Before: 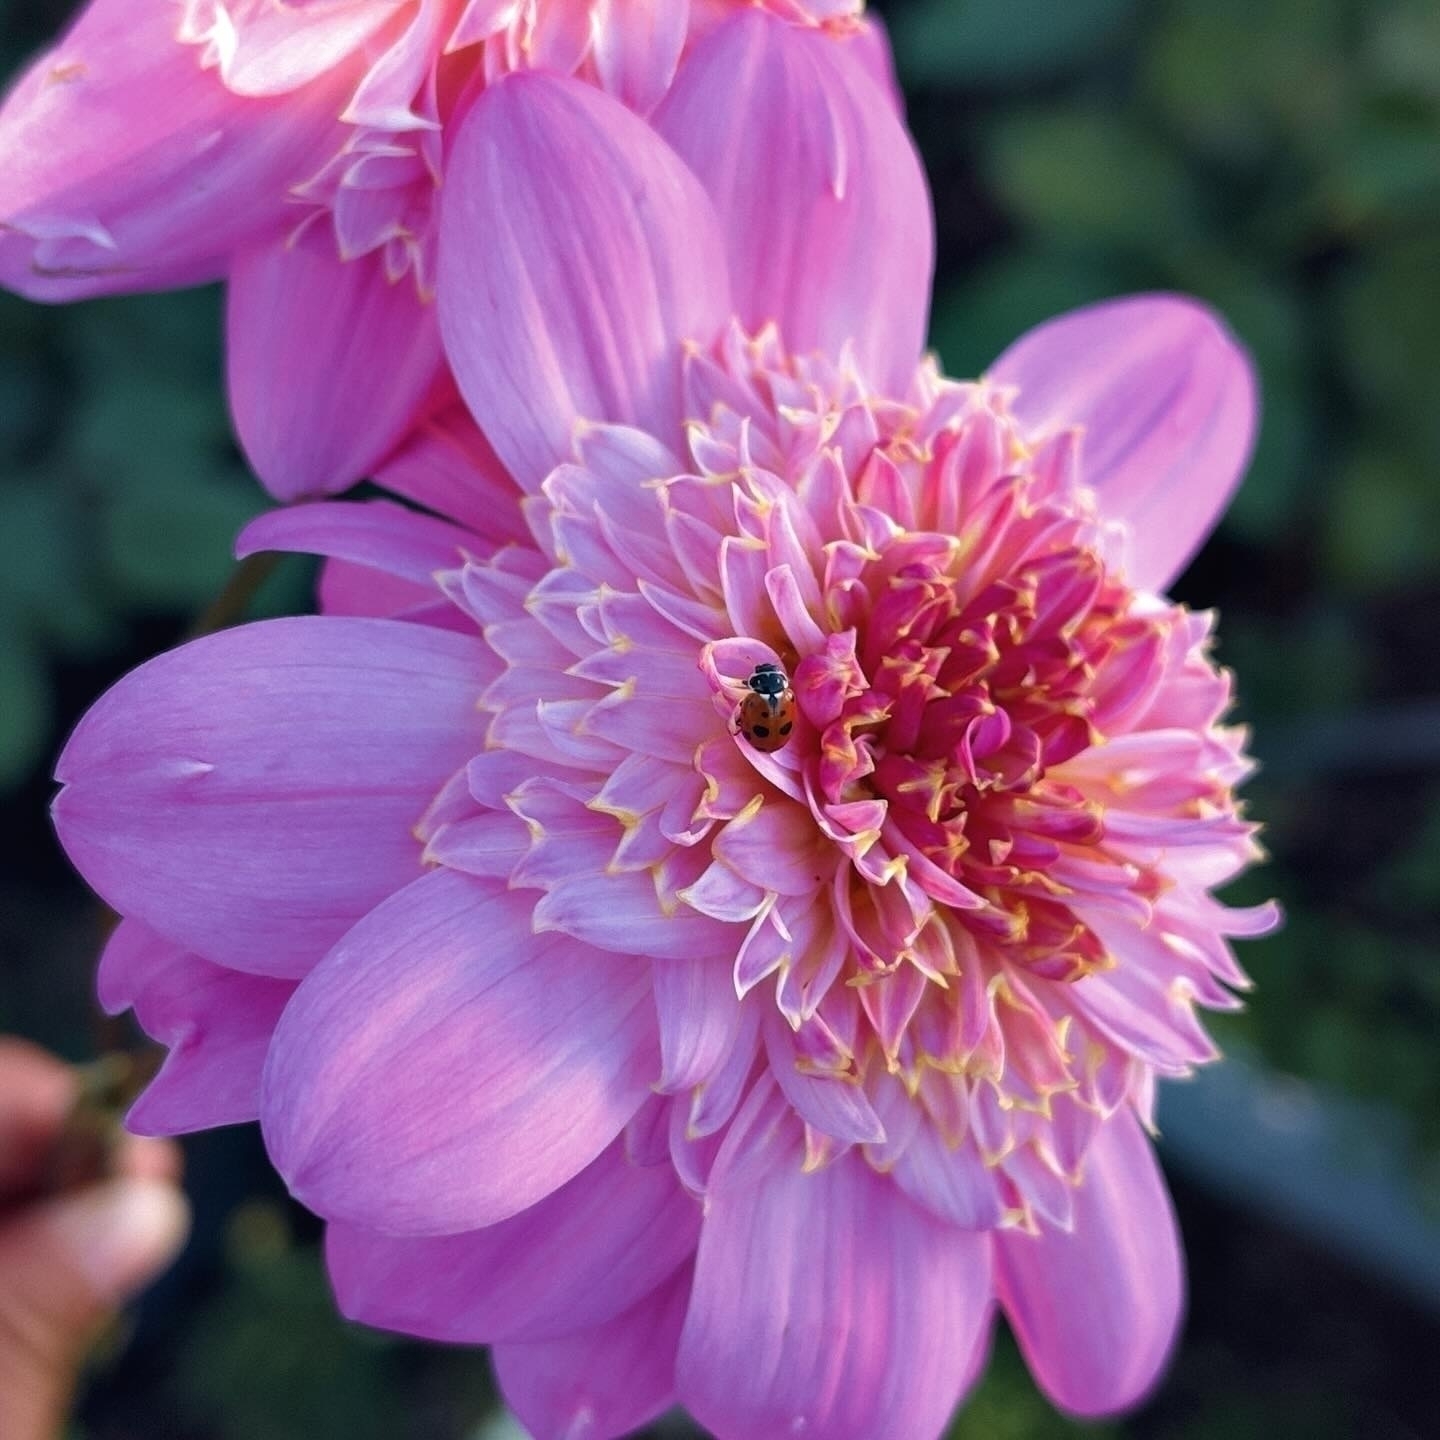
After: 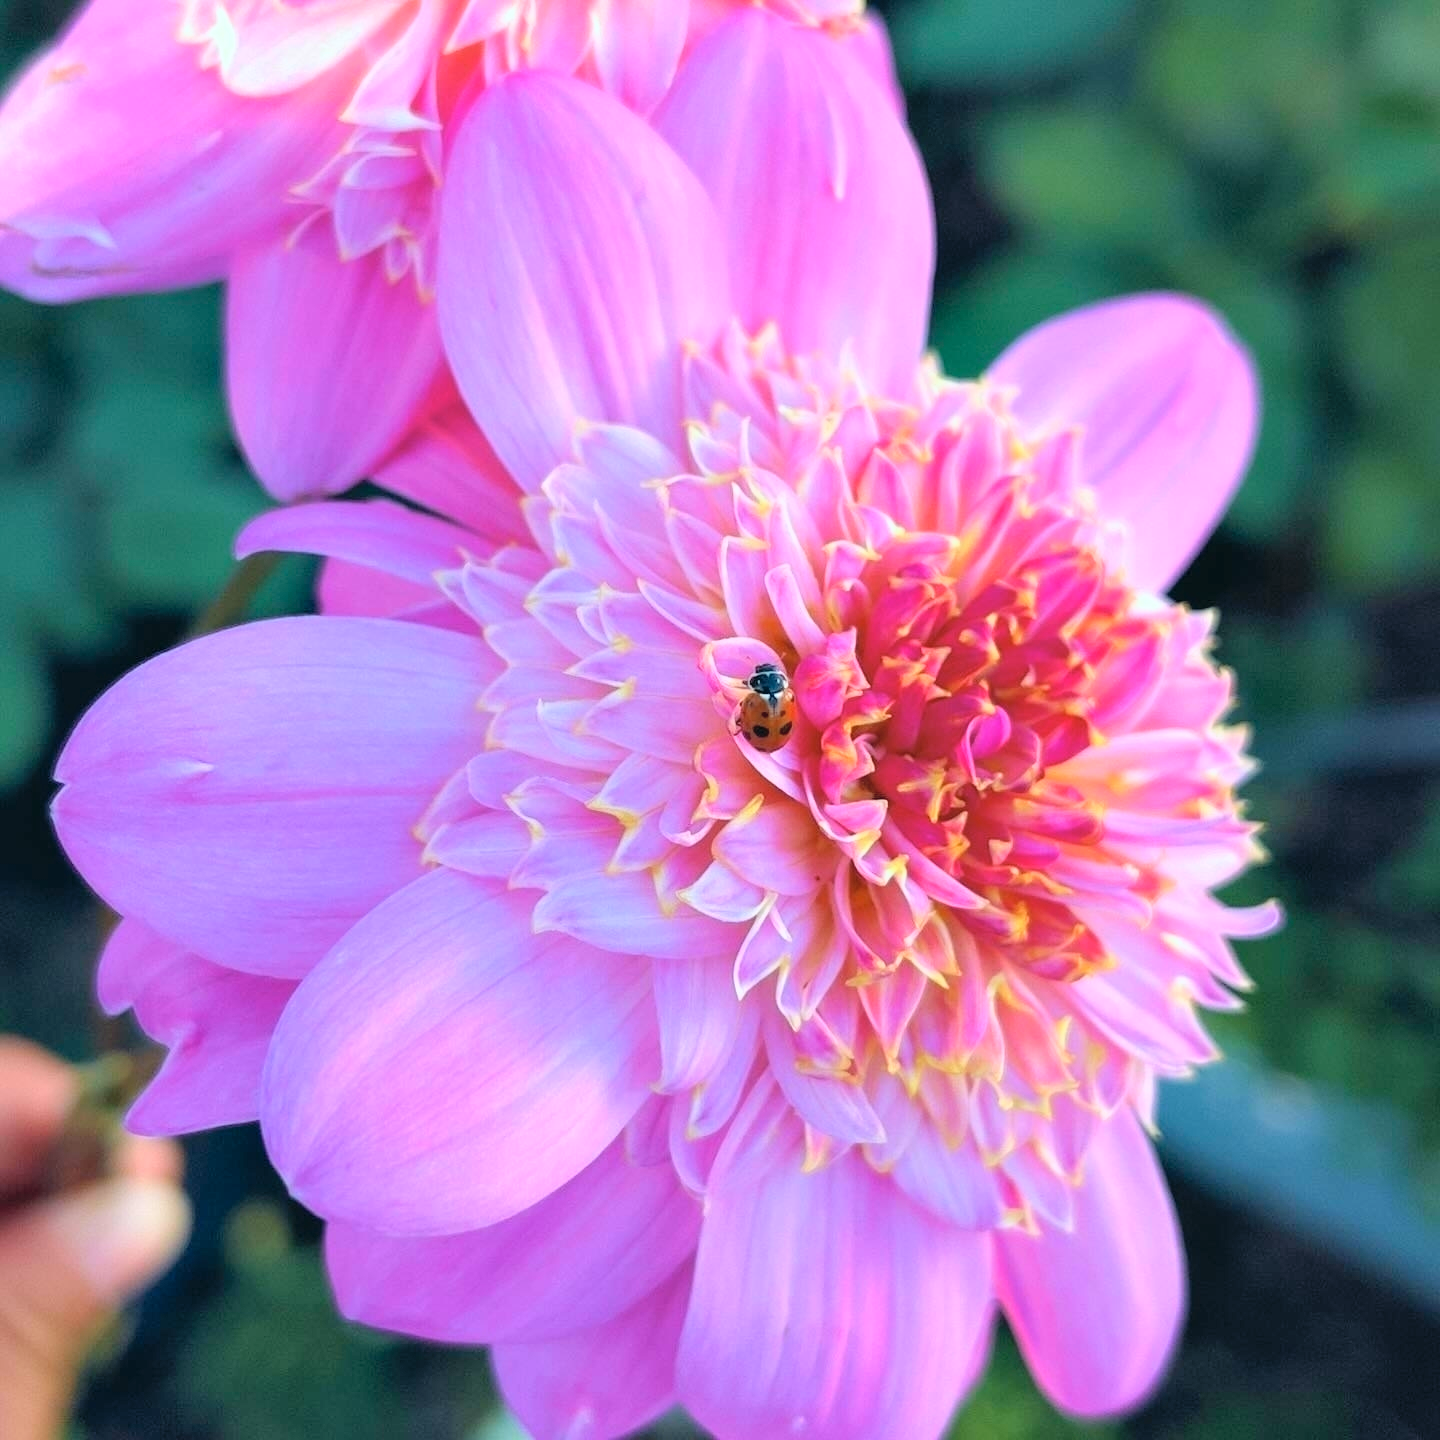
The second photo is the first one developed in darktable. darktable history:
color correction: highlights a* -7.33, highlights b* 1.26, shadows a* -3.55, saturation 1.4
global tonemap: drago (0.7, 100)
